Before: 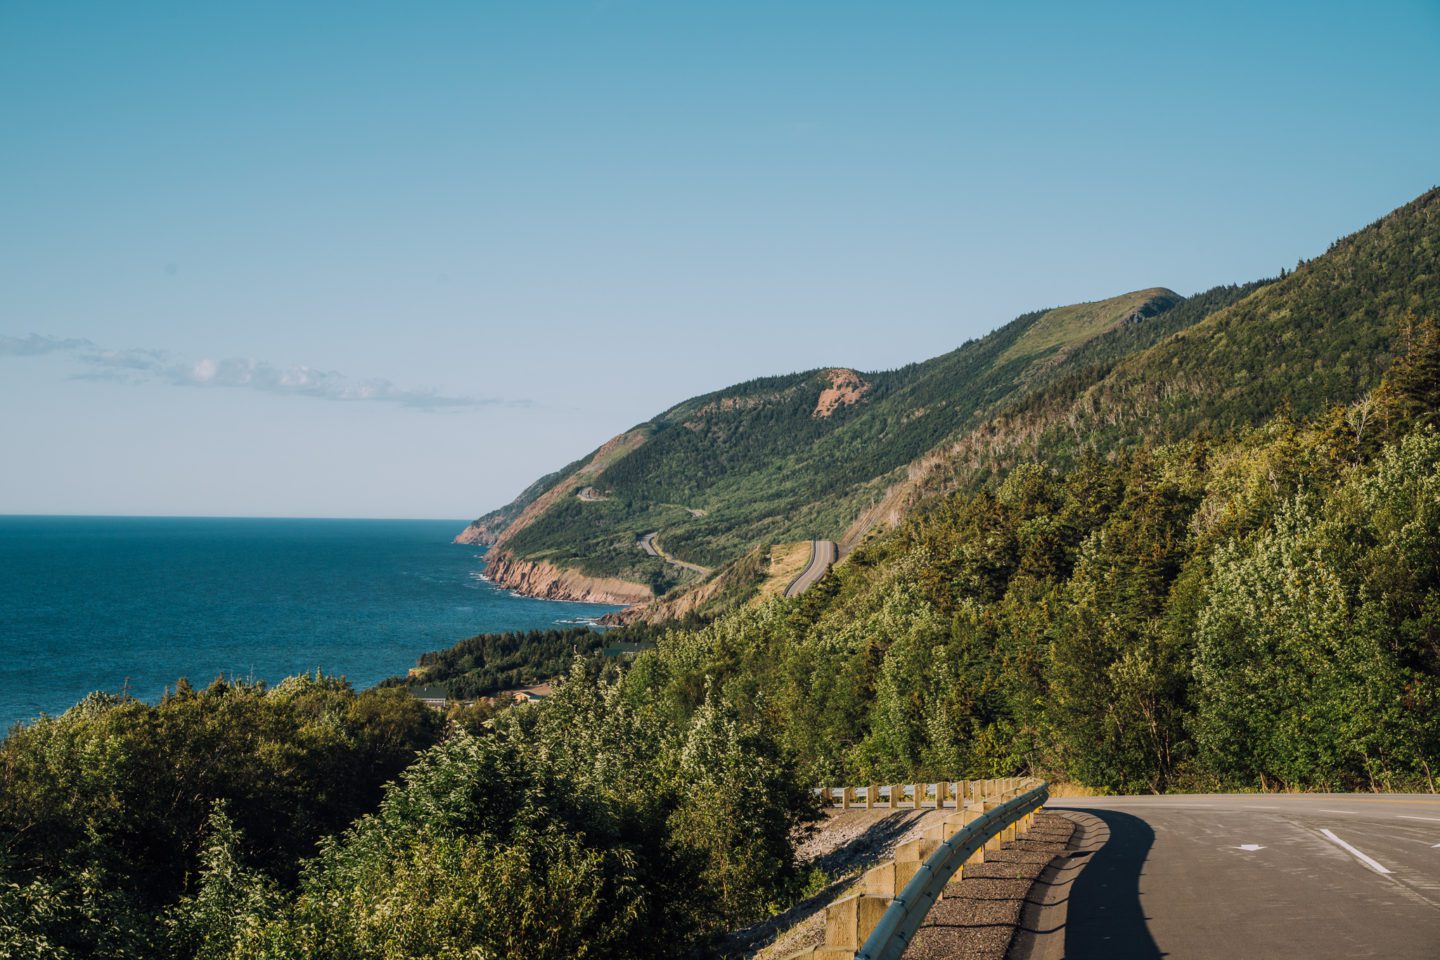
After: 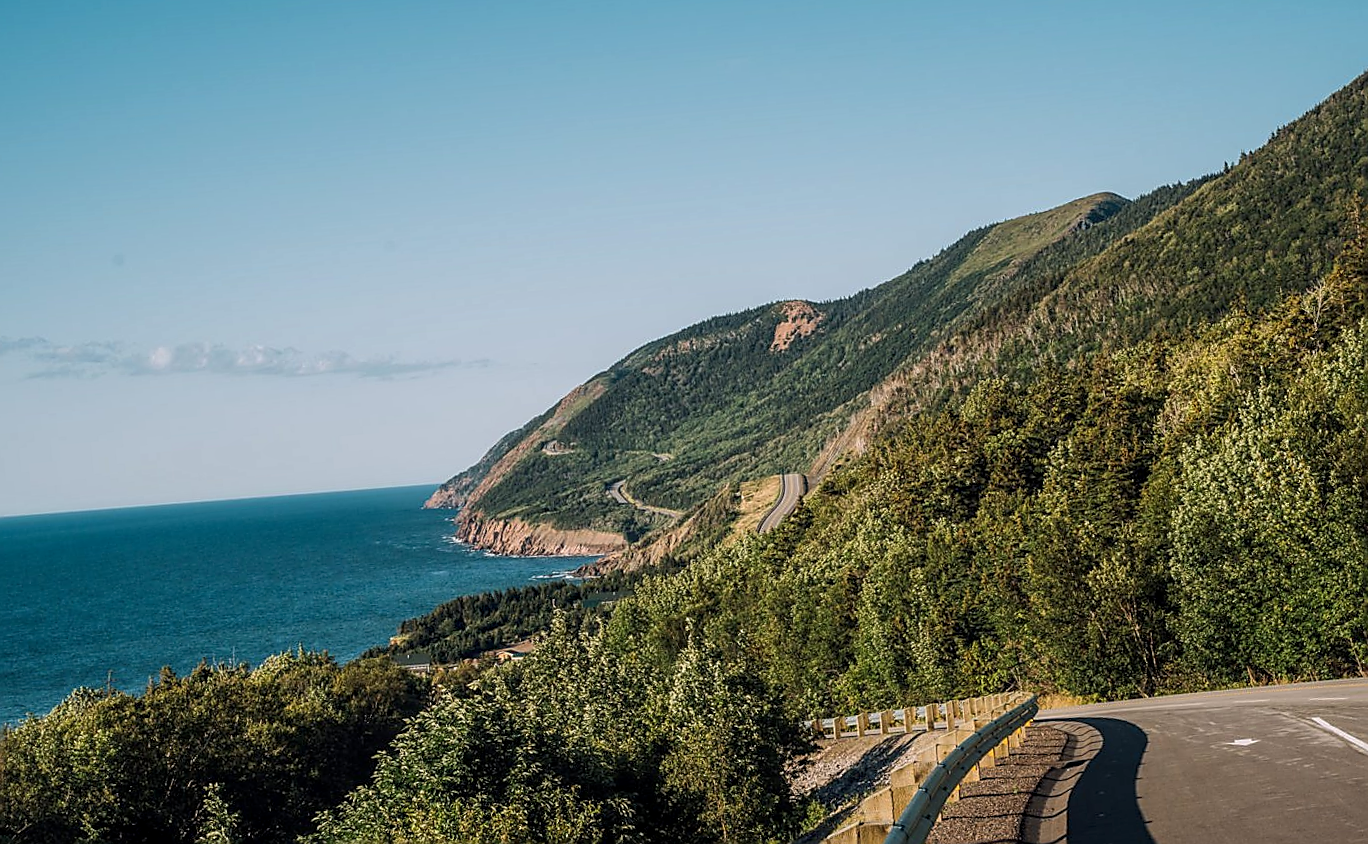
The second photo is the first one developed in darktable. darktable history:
sharpen: radius 1.4, amount 1.25, threshold 0.7
local contrast: on, module defaults
rotate and perspective: rotation -5°, crop left 0.05, crop right 0.952, crop top 0.11, crop bottom 0.89
